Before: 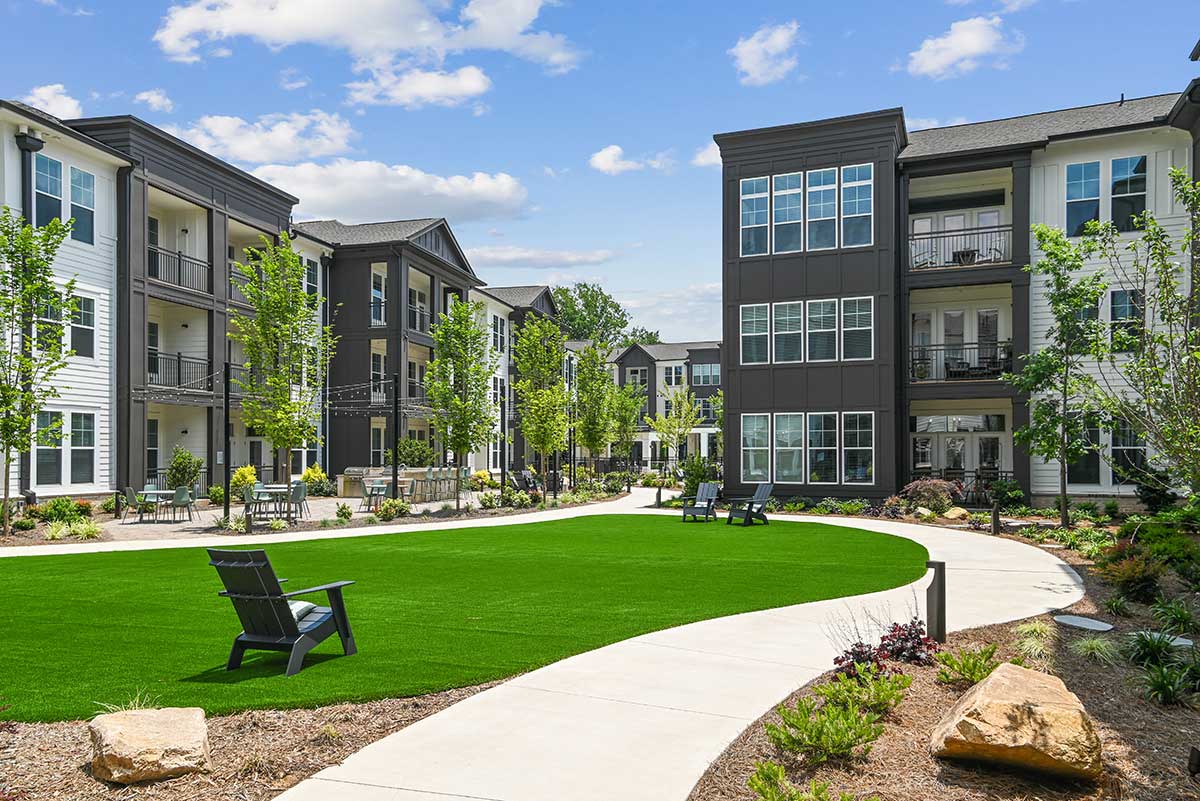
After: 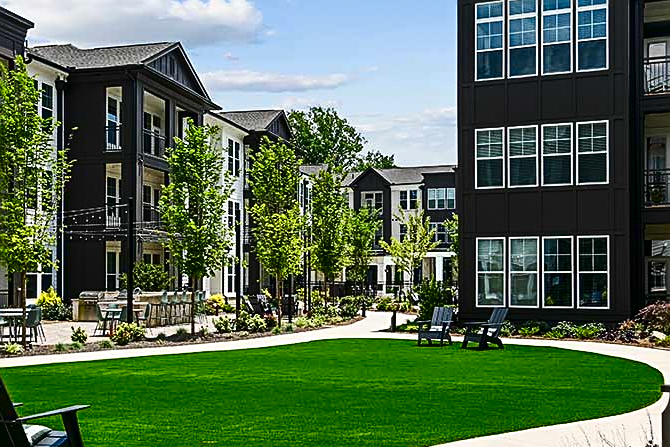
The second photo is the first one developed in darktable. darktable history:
sharpen: on, module defaults
crop and rotate: left 22.13%, top 22.054%, right 22.026%, bottom 22.102%
contrast brightness saturation: contrast 0.24, brightness -0.24, saturation 0.14
